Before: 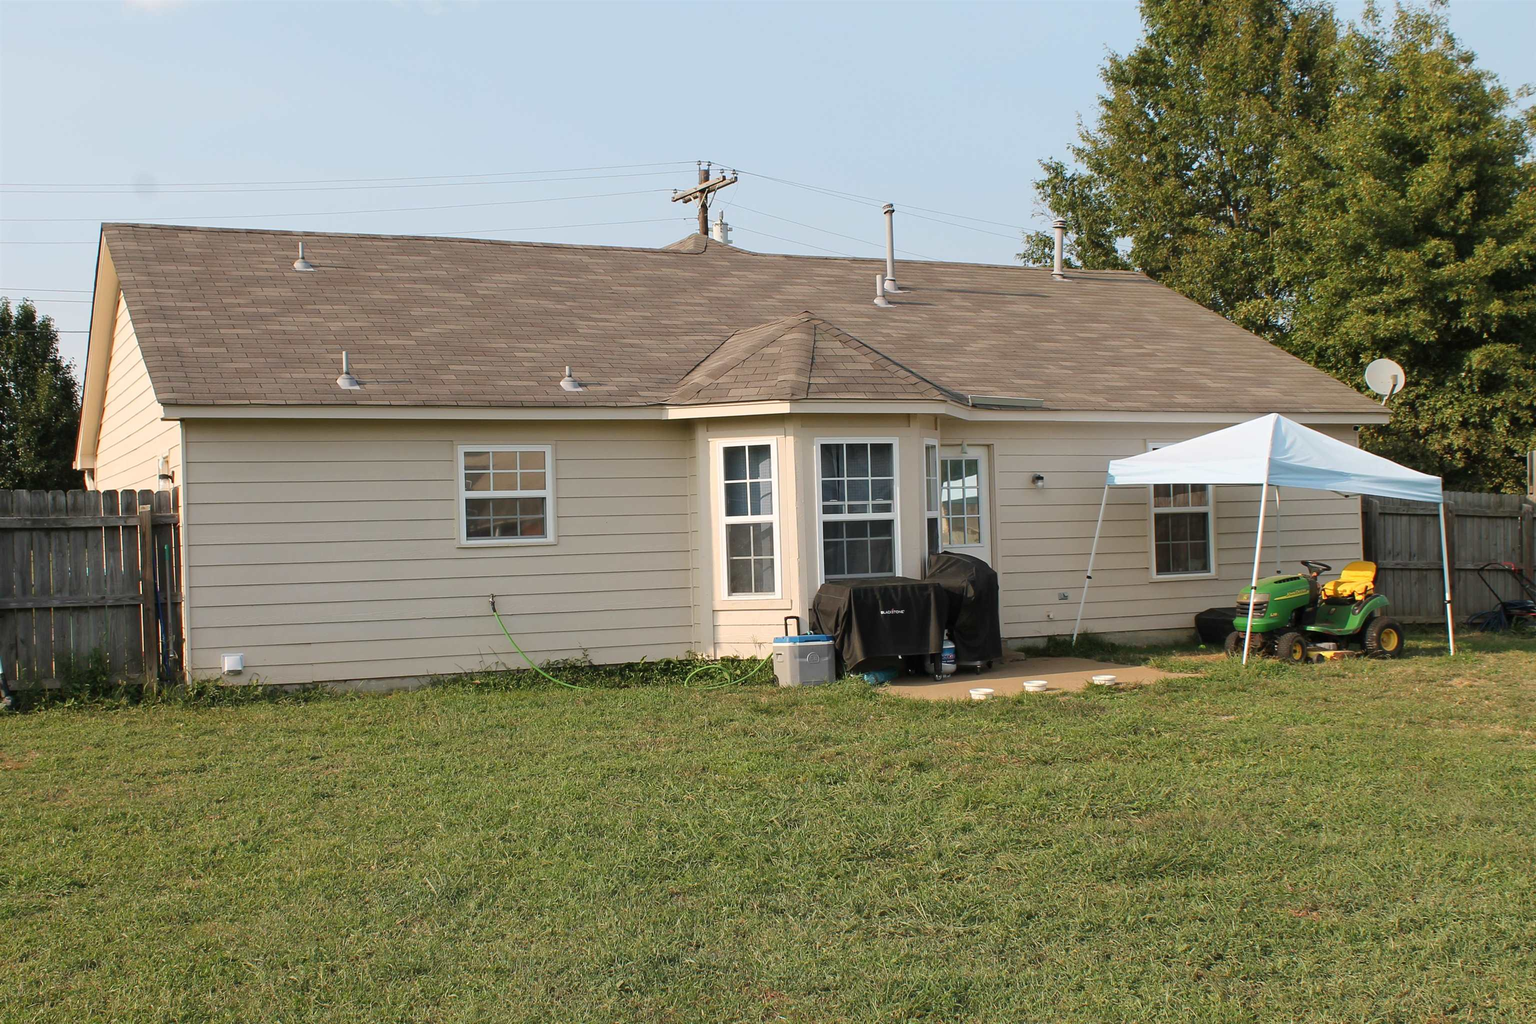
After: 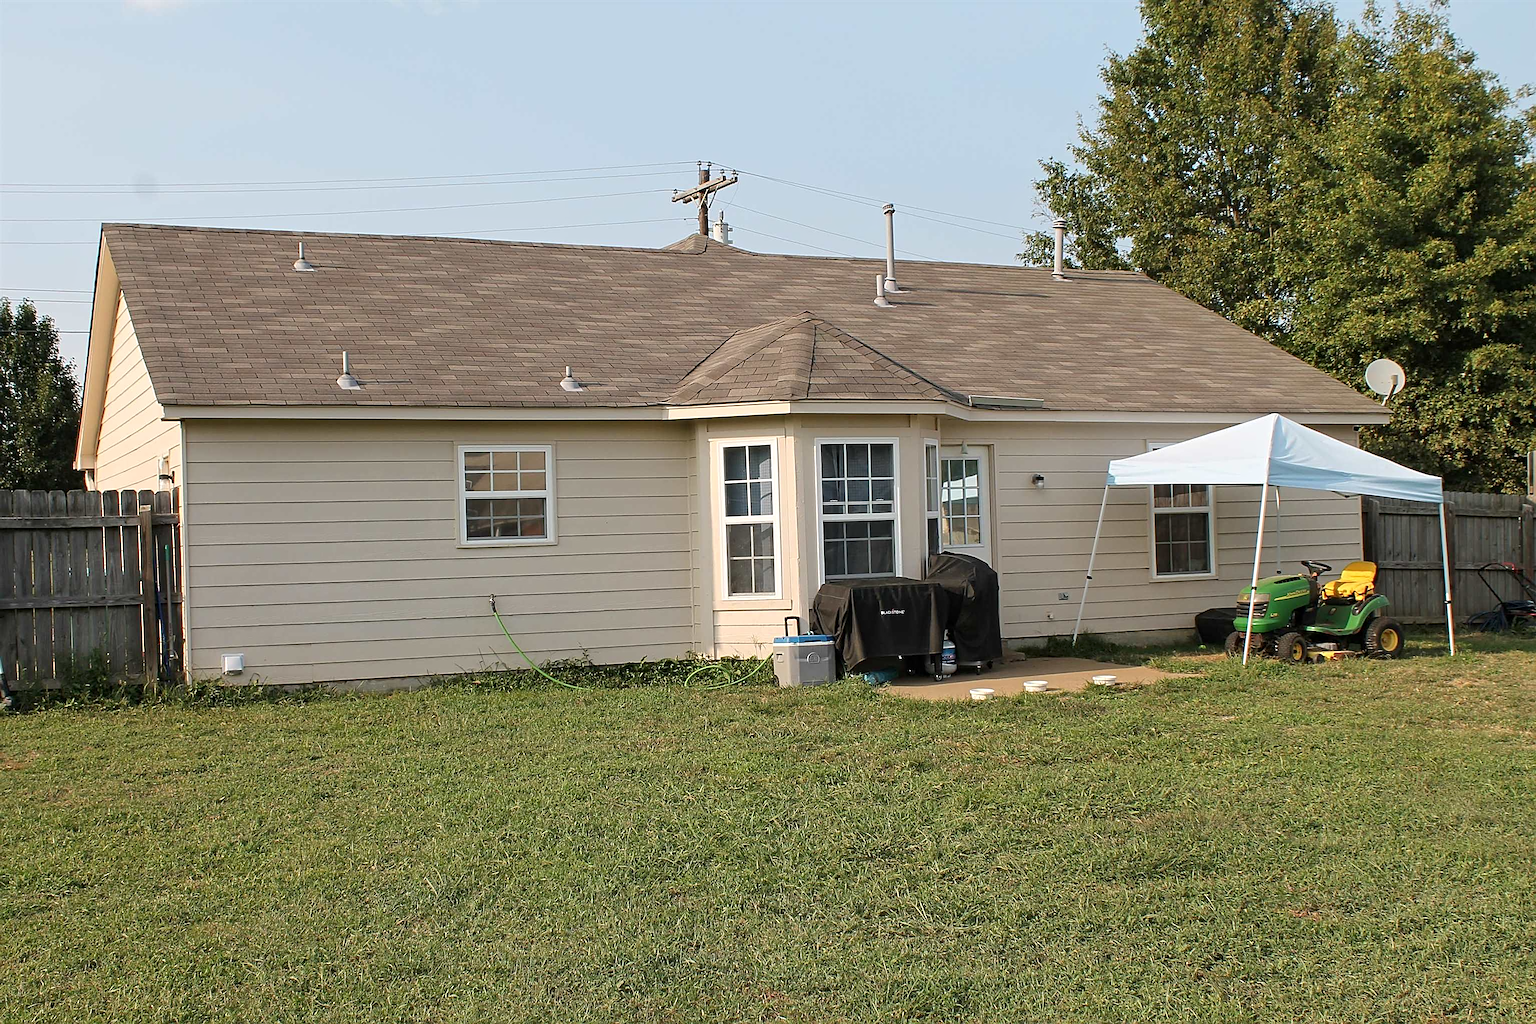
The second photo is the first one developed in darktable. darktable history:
sharpen: on, module defaults
contrast equalizer: octaves 7, y [[0.502, 0.505, 0.512, 0.529, 0.564, 0.588], [0.5 ×6], [0.502, 0.505, 0.512, 0.529, 0.564, 0.588], [0, 0.001, 0.001, 0.004, 0.008, 0.011], [0, 0.001, 0.001, 0.004, 0.008, 0.011]]
